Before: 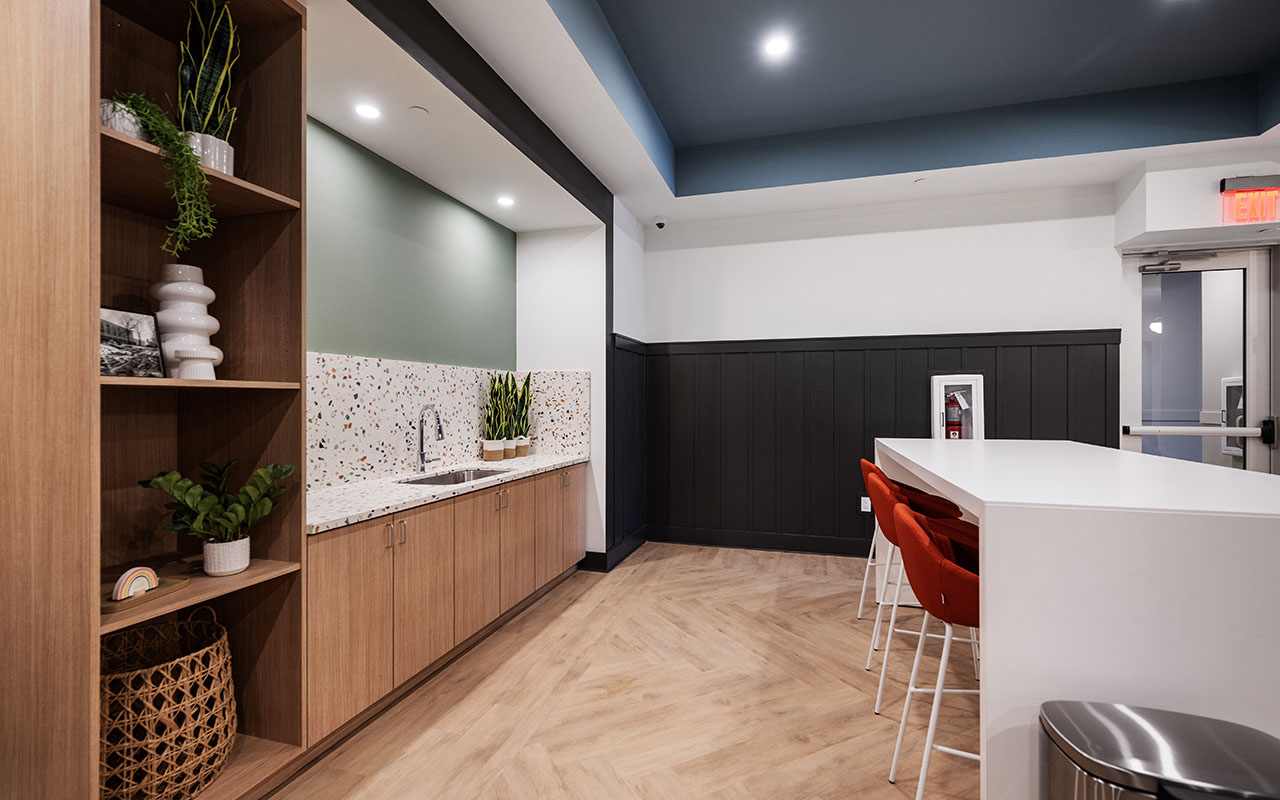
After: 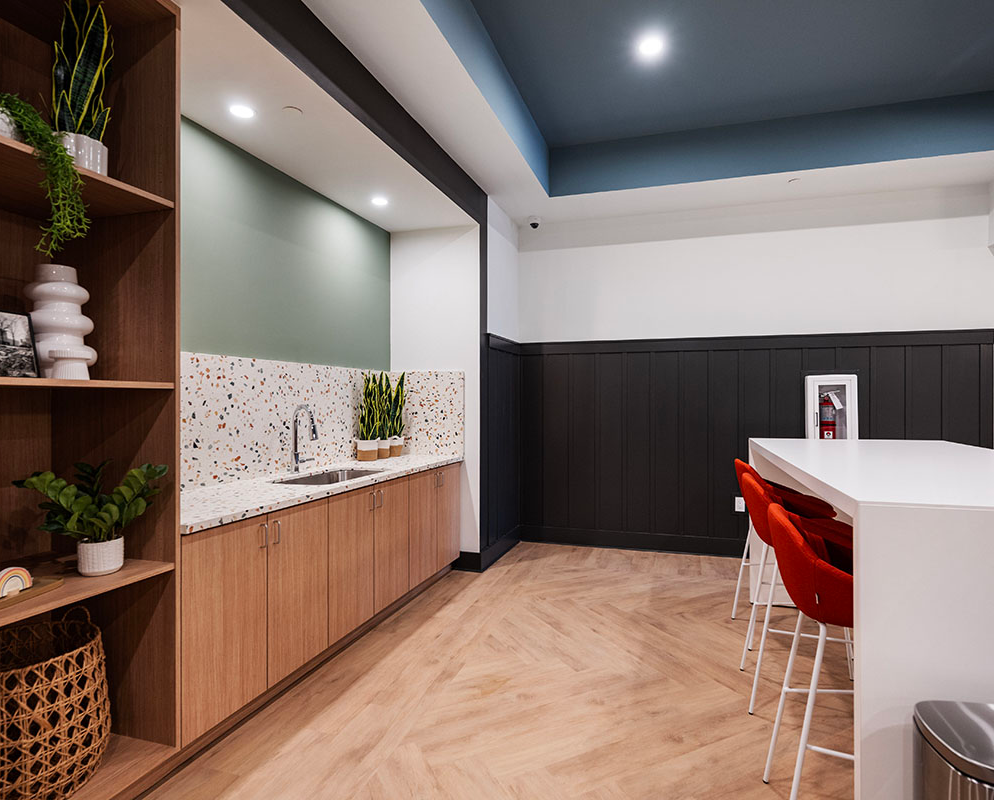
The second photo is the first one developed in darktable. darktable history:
crop: left 9.845%, right 12.465%
